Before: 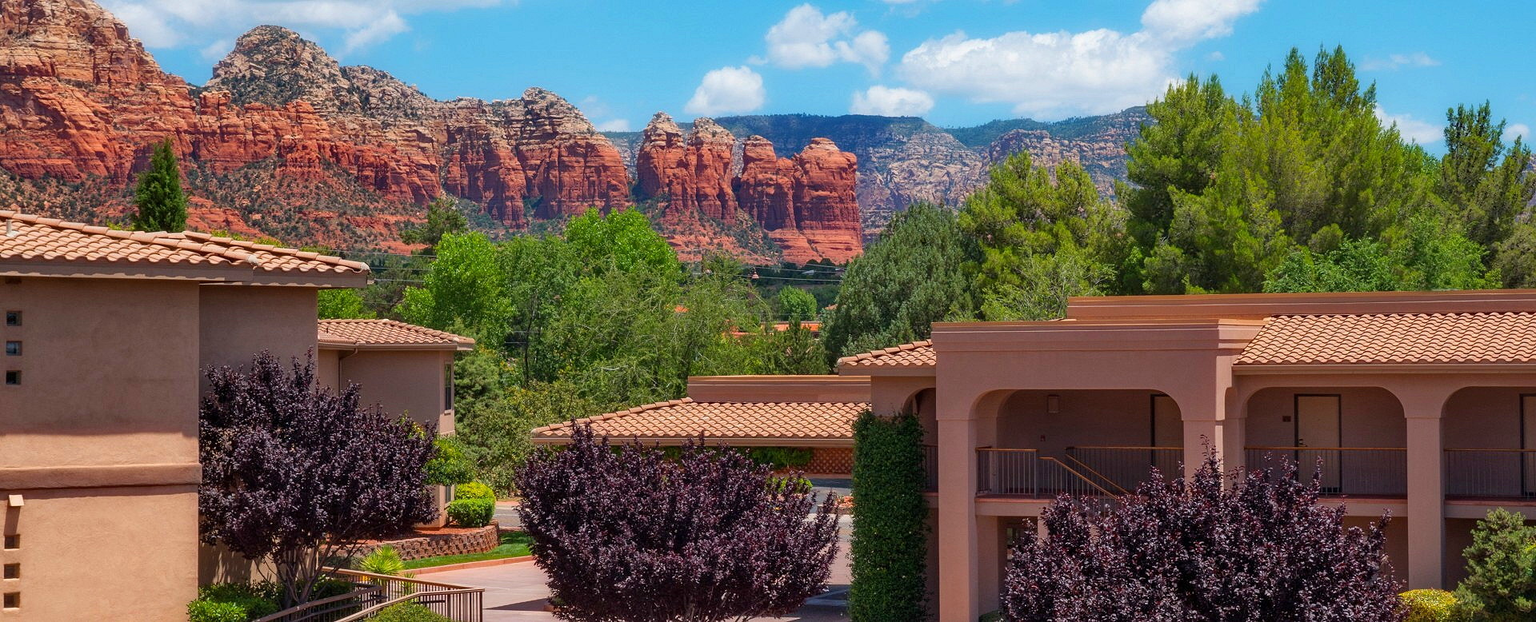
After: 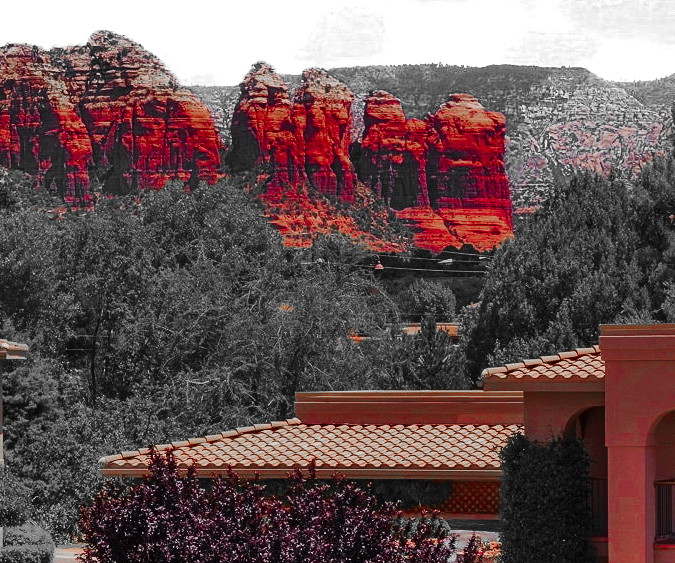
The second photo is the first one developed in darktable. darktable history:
shadows and highlights: radius 118.69, shadows 42.21, highlights -61.56, soften with gaussian
crop and rotate: left 29.476%, top 10.214%, right 35.32%, bottom 17.333%
color zones: curves: ch0 [(0, 0.352) (0.143, 0.407) (0.286, 0.386) (0.429, 0.431) (0.571, 0.829) (0.714, 0.853) (0.857, 0.833) (1, 0.352)]; ch1 [(0, 0.604) (0.072, 0.726) (0.096, 0.608) (0.205, 0.007) (0.571, -0.006) (0.839, -0.013) (0.857, -0.012) (1, 0.604)]
tone curve: curves: ch0 [(0, 0) (0.003, 0.003) (0.011, 0.009) (0.025, 0.018) (0.044, 0.028) (0.069, 0.038) (0.1, 0.049) (0.136, 0.062) (0.177, 0.089) (0.224, 0.123) (0.277, 0.165) (0.335, 0.223) (0.399, 0.293) (0.468, 0.385) (0.543, 0.497) (0.623, 0.613) (0.709, 0.716) (0.801, 0.802) (0.898, 0.887) (1, 1)], preserve colors none
